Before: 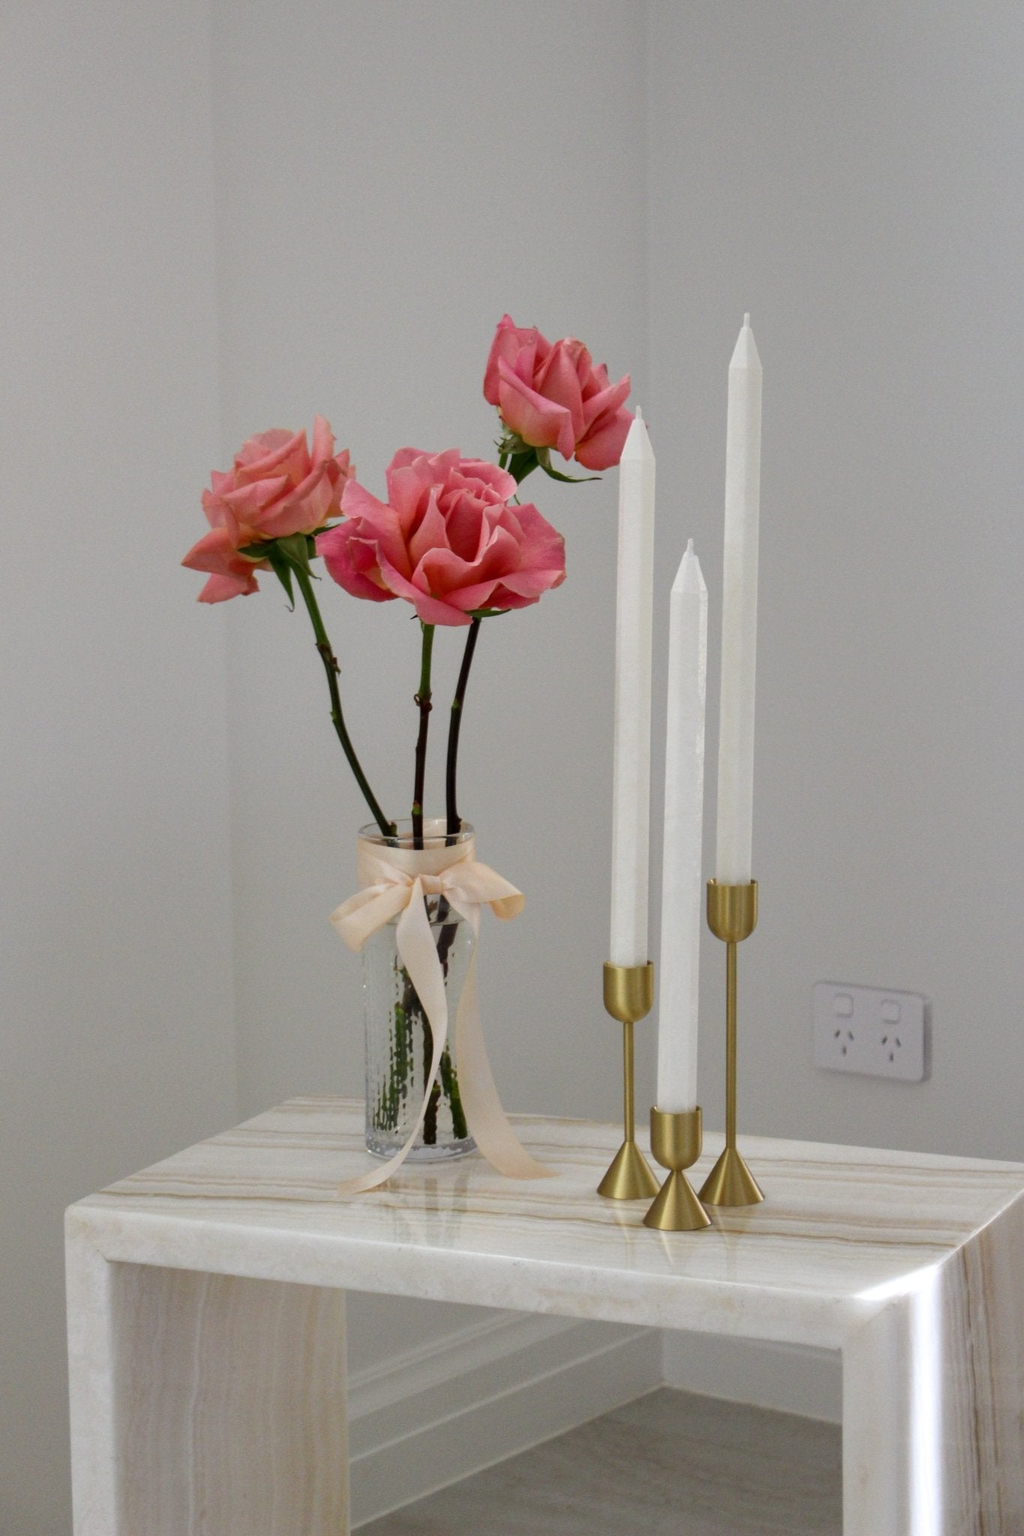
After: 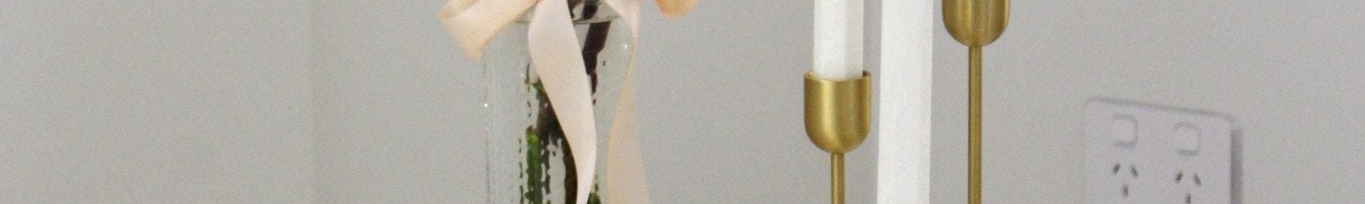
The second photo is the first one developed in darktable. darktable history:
exposure: black level correction 0.001, exposure 0.5 EV, compensate exposure bias true, compensate highlight preservation false
crop and rotate: top 59.084%, bottom 30.916%
